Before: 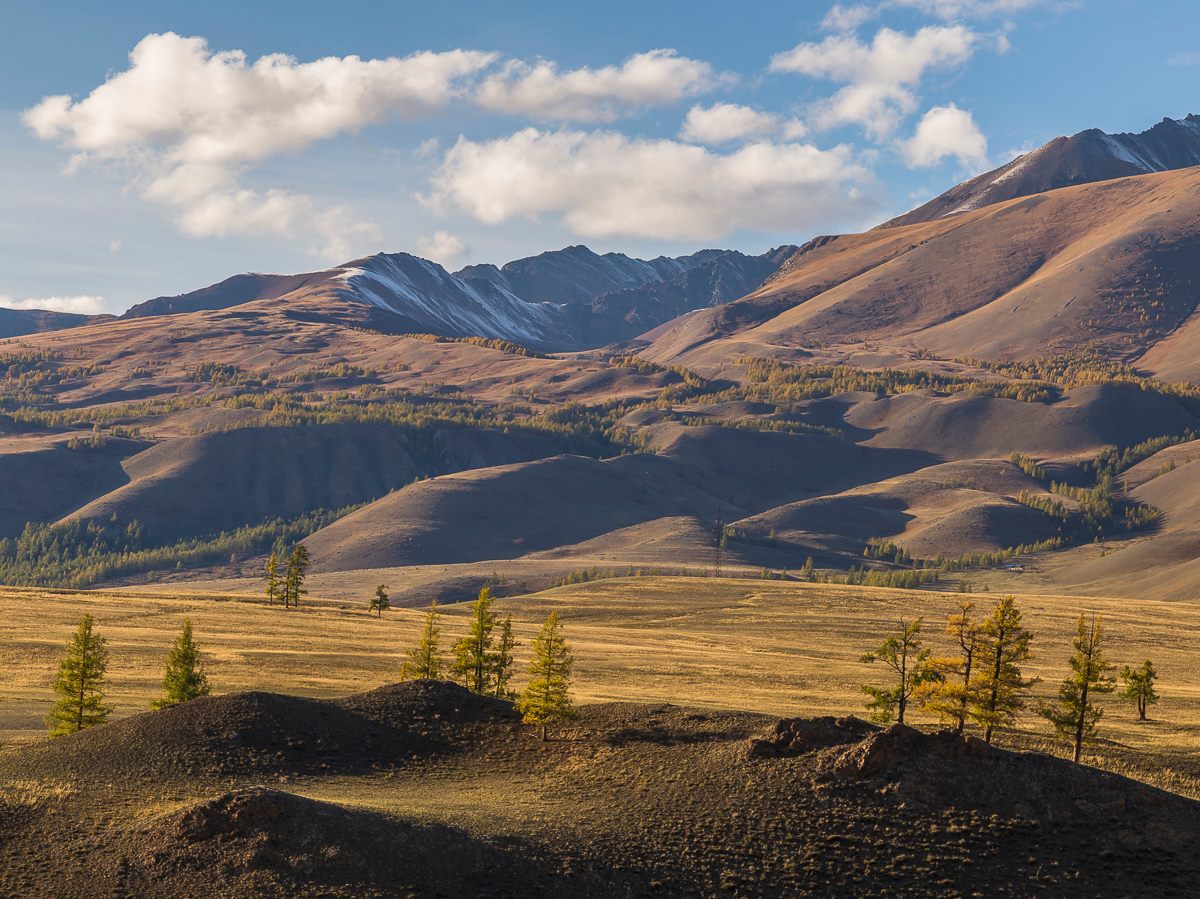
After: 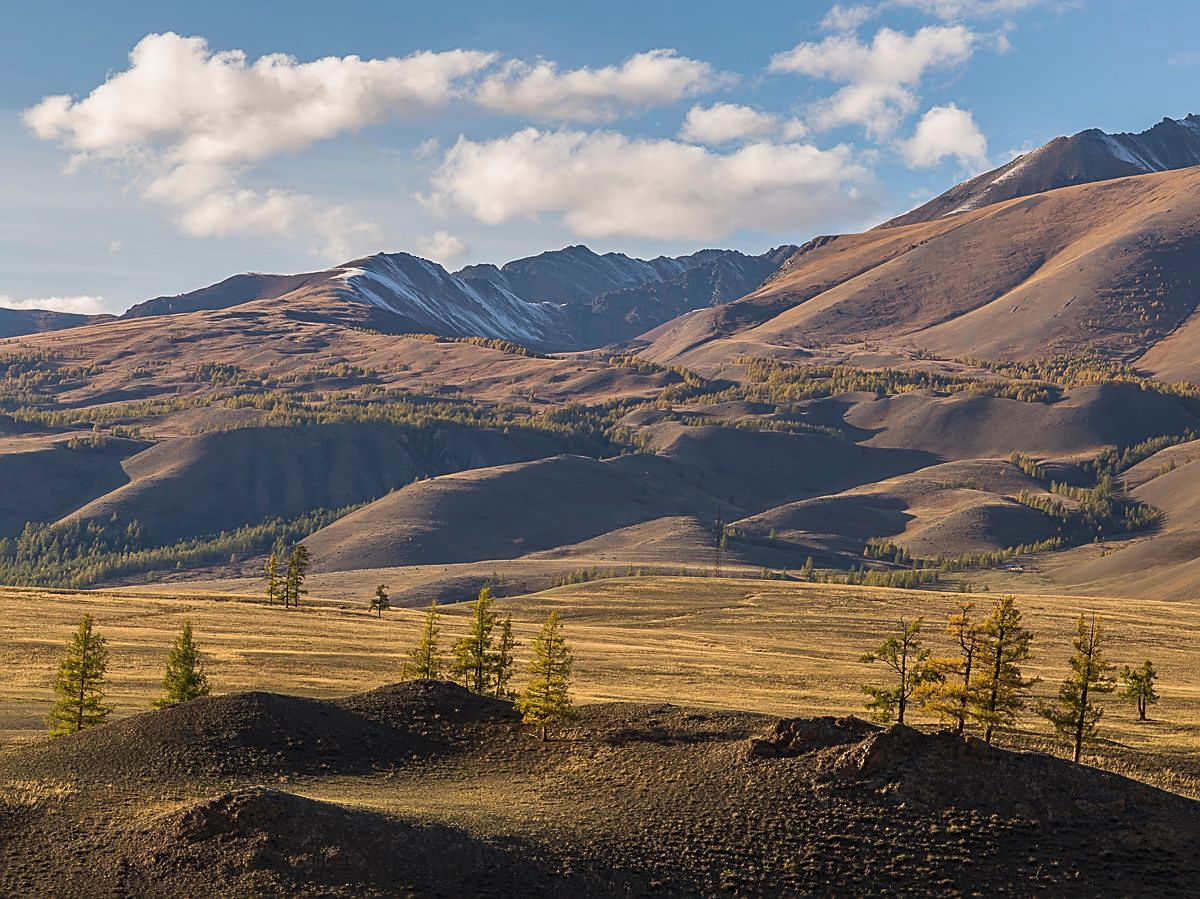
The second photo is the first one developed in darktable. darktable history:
sharpen: on, module defaults
contrast brightness saturation: saturation -0.058
